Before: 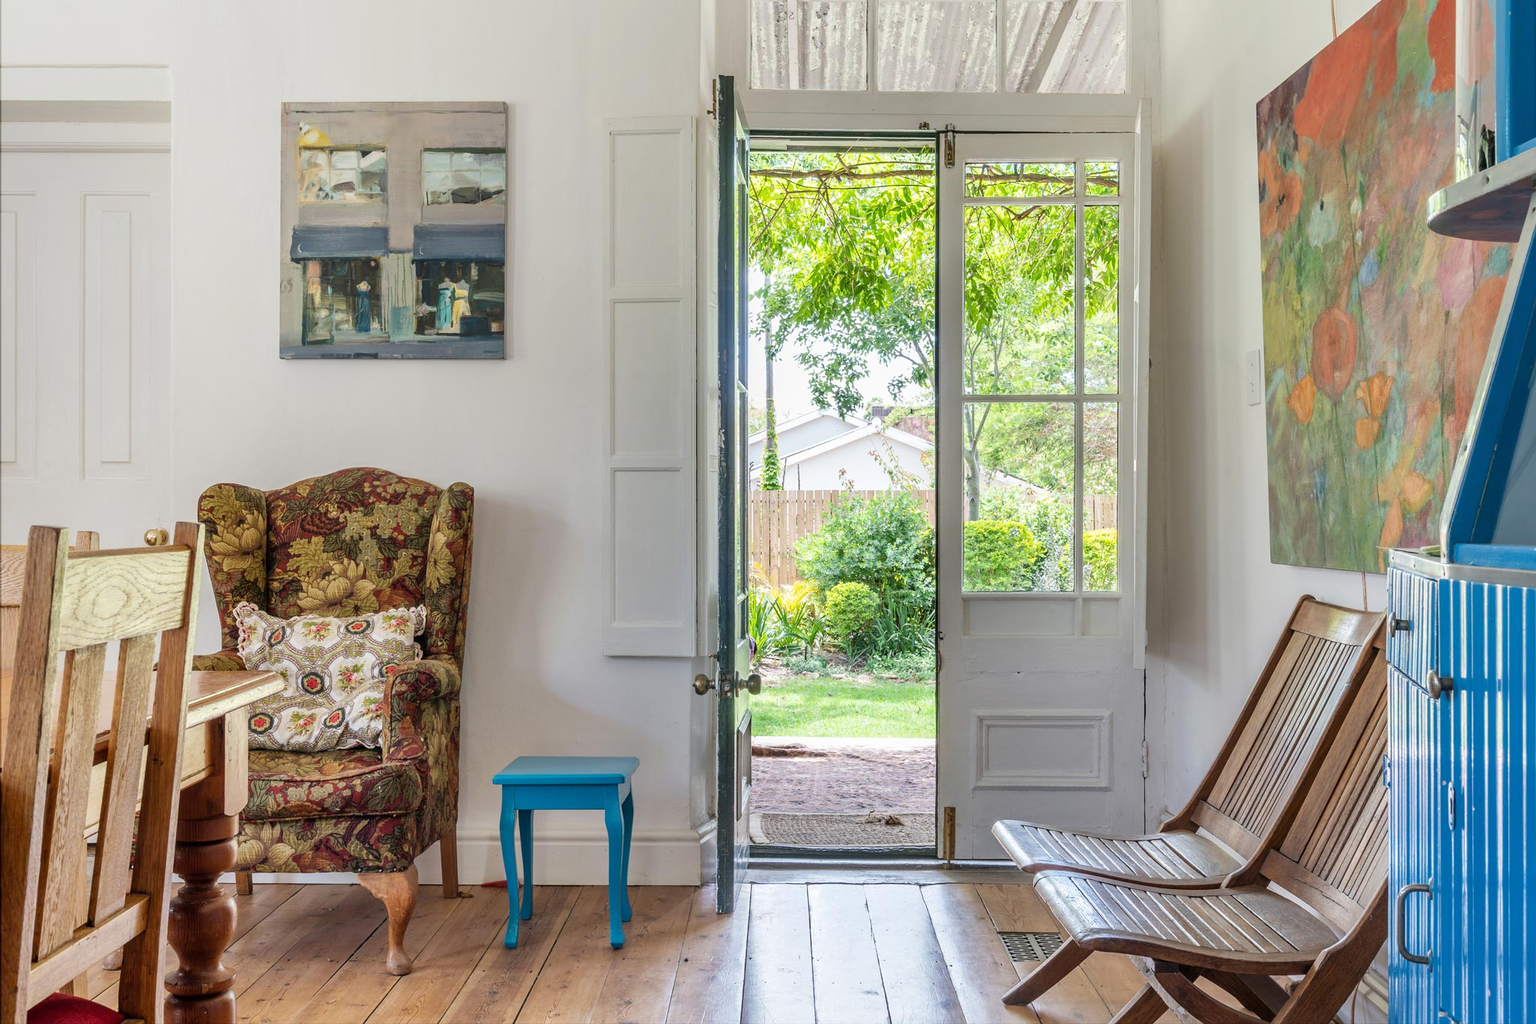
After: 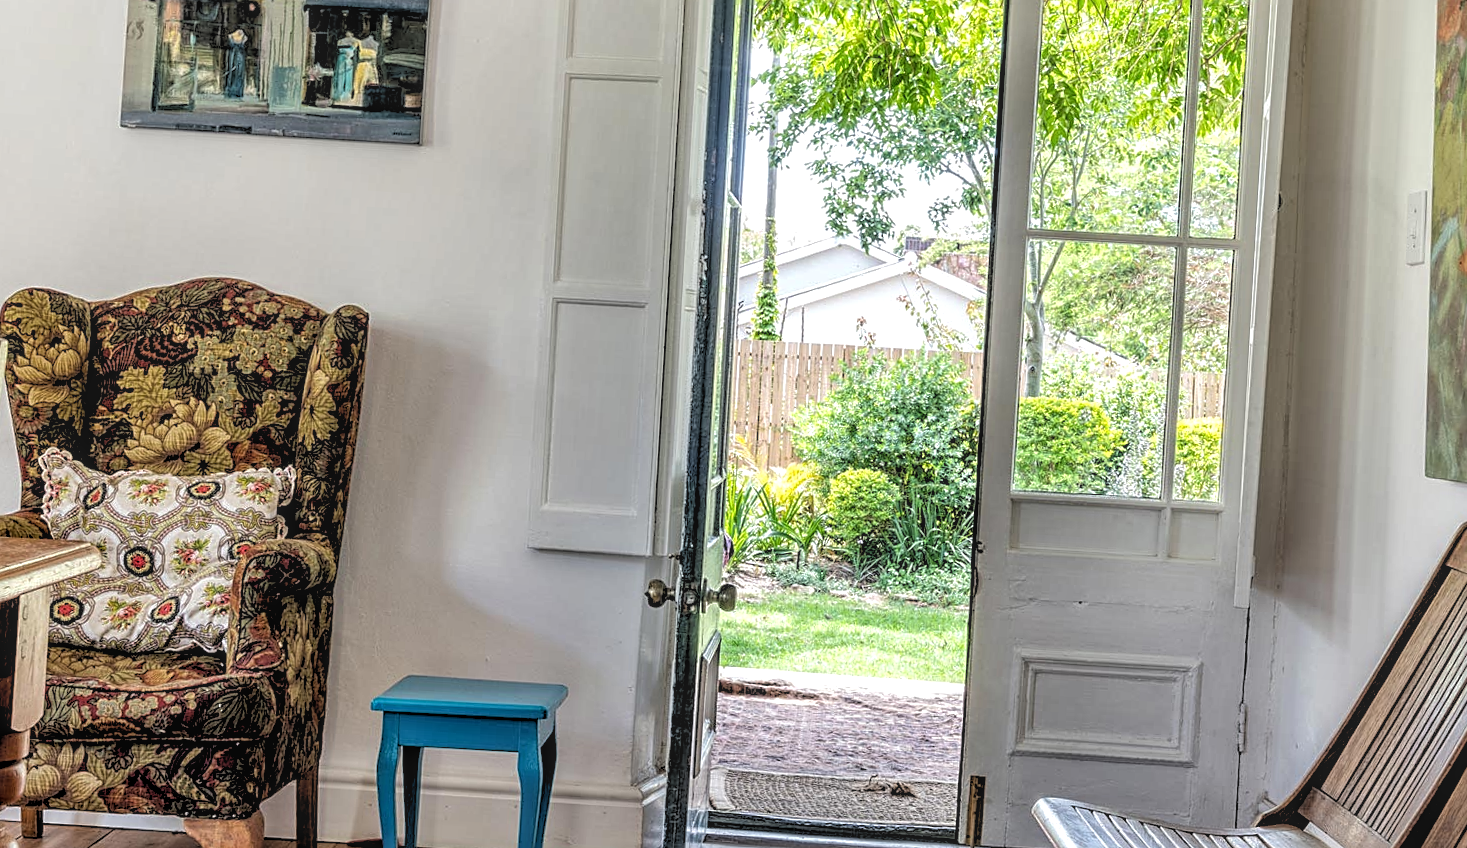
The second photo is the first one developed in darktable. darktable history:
crop and rotate: angle -3.37°, left 9.79%, top 20.73%, right 12.42%, bottom 11.82%
local contrast: highlights 74%, shadows 55%, detail 176%, midtone range 0.207
sharpen: on, module defaults
rgb levels: levels [[0.034, 0.472, 0.904], [0, 0.5, 1], [0, 0.5, 1]]
